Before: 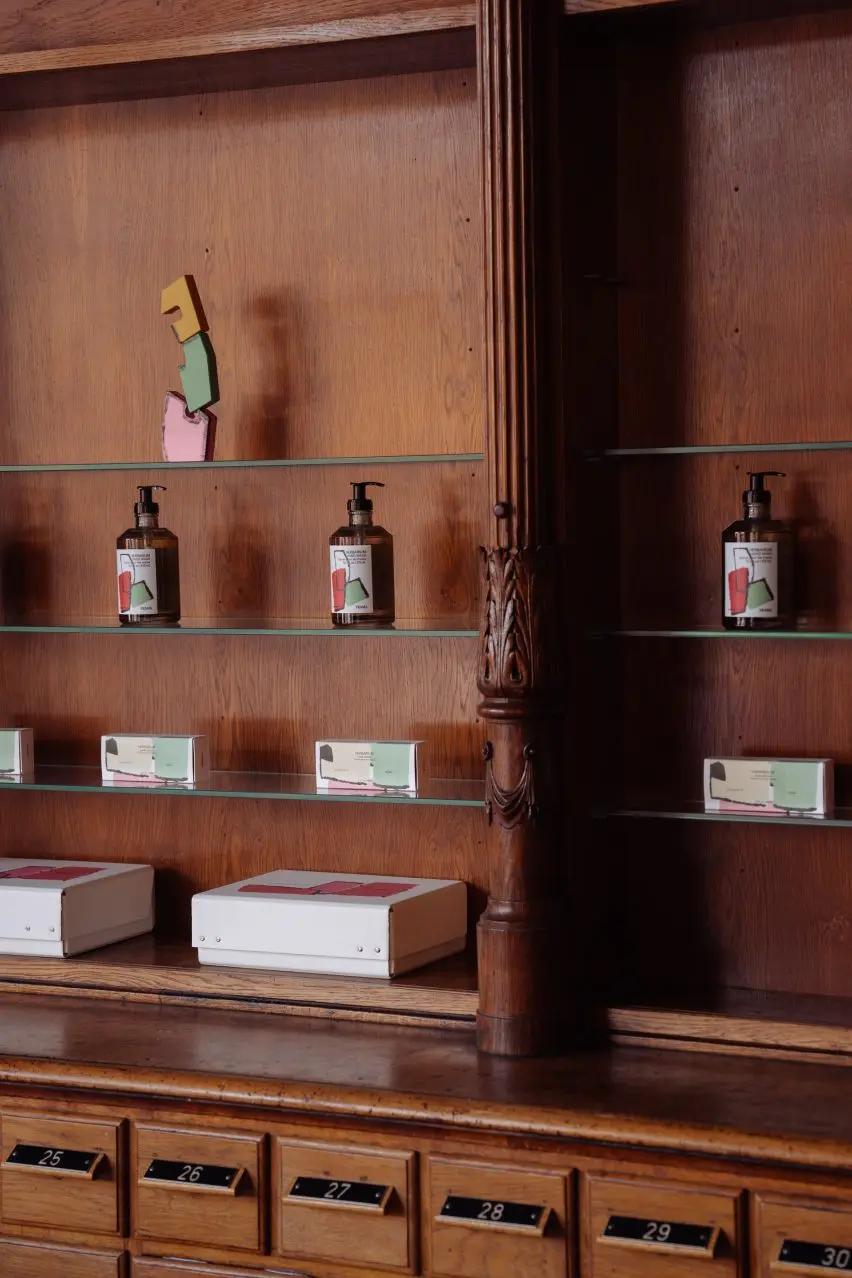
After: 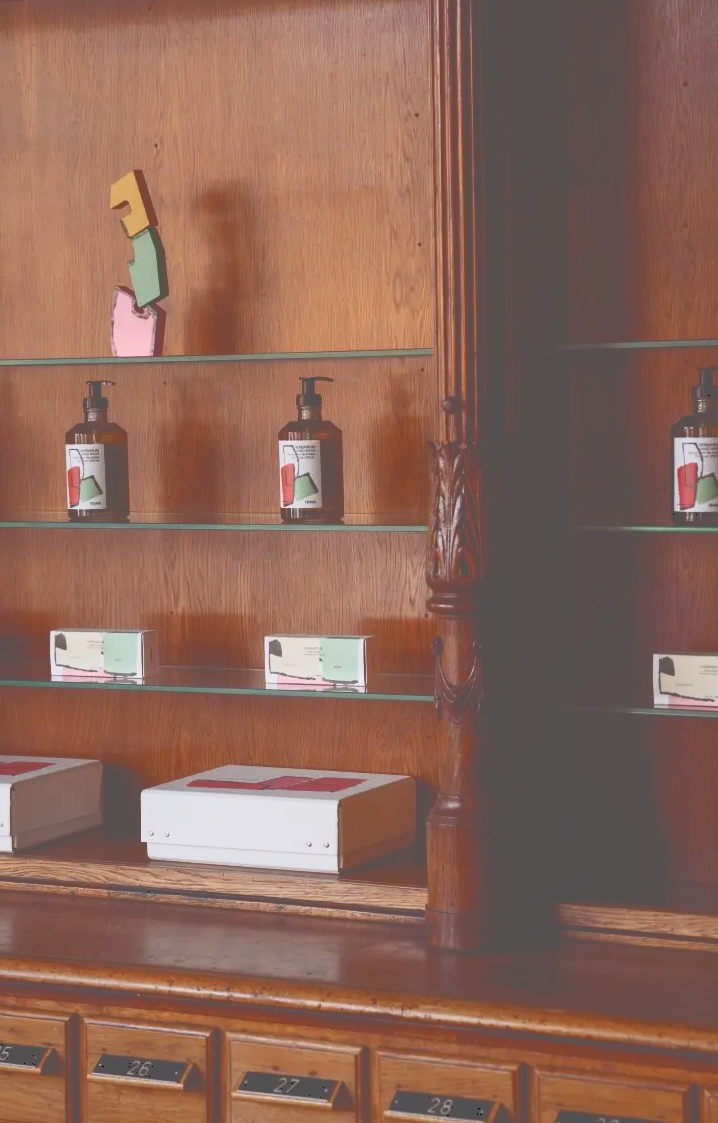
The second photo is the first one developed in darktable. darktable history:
tone curve: curves: ch0 [(0, 0) (0.003, 0.345) (0.011, 0.345) (0.025, 0.345) (0.044, 0.349) (0.069, 0.353) (0.1, 0.356) (0.136, 0.359) (0.177, 0.366) (0.224, 0.378) (0.277, 0.398) (0.335, 0.429) (0.399, 0.476) (0.468, 0.545) (0.543, 0.624) (0.623, 0.721) (0.709, 0.811) (0.801, 0.876) (0.898, 0.913) (1, 1)], color space Lab, independent channels, preserve colors none
crop: left 6.079%, top 8.232%, right 9.546%, bottom 3.825%
